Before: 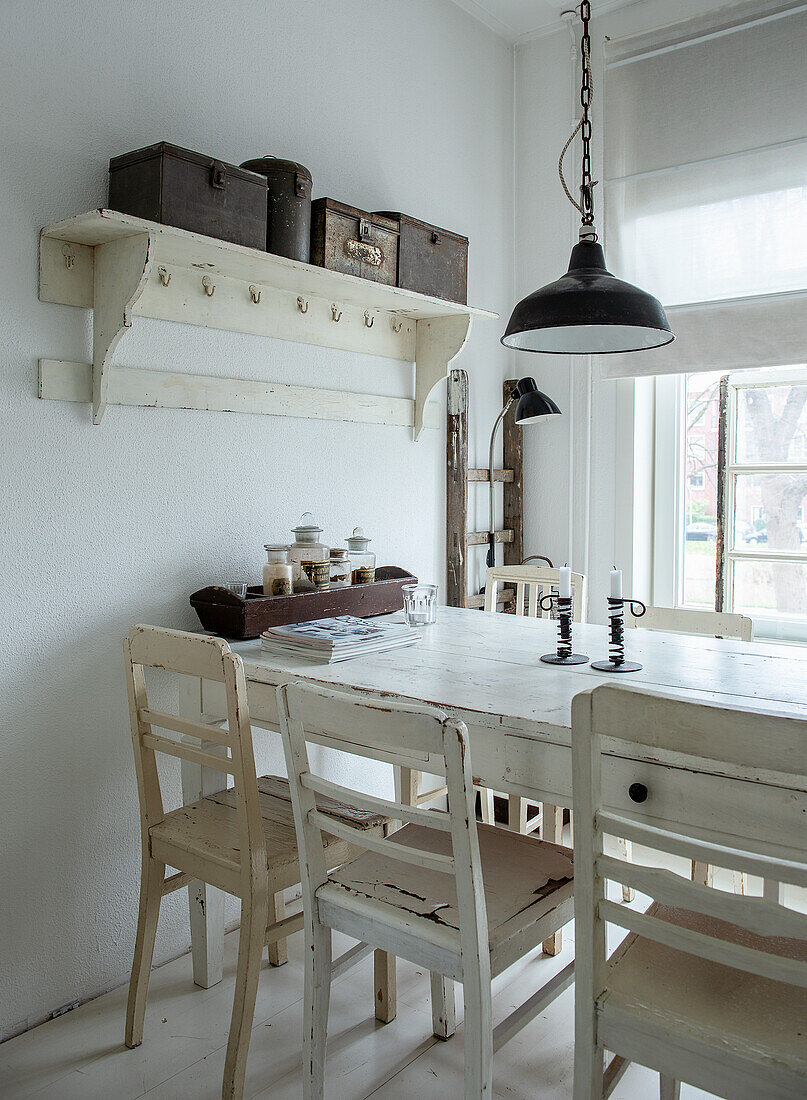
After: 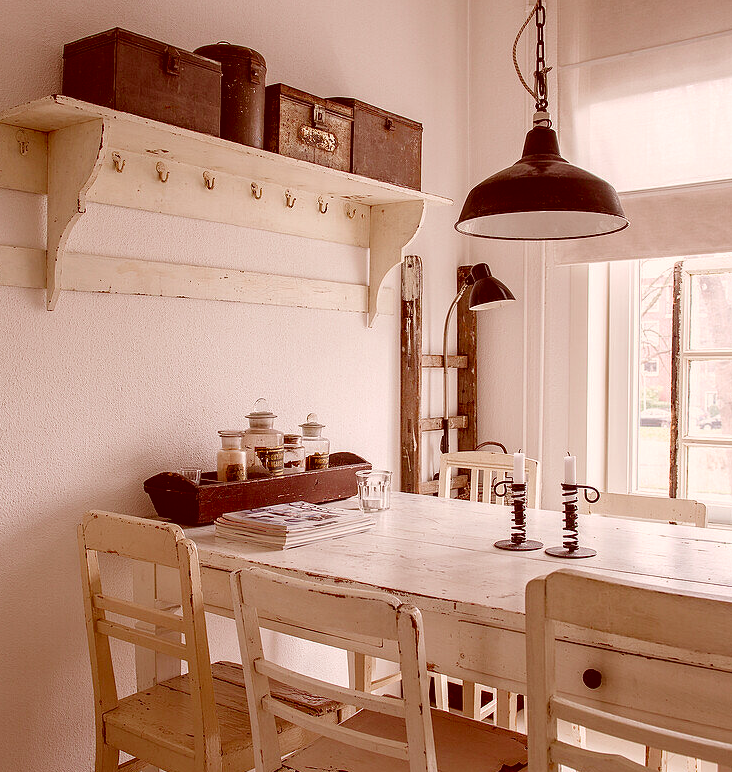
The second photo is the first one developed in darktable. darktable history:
exposure: compensate exposure bias true, compensate highlight preservation false
color balance rgb: perceptual saturation grading › global saturation 20%, perceptual saturation grading › highlights -25.058%, perceptual saturation grading › shadows 50.171%
color correction: highlights a* 9.3, highlights b* 8.55, shadows a* 39.76, shadows b* 39.7, saturation 0.816
crop: left 5.736%, top 10.438%, right 3.555%, bottom 19.346%
